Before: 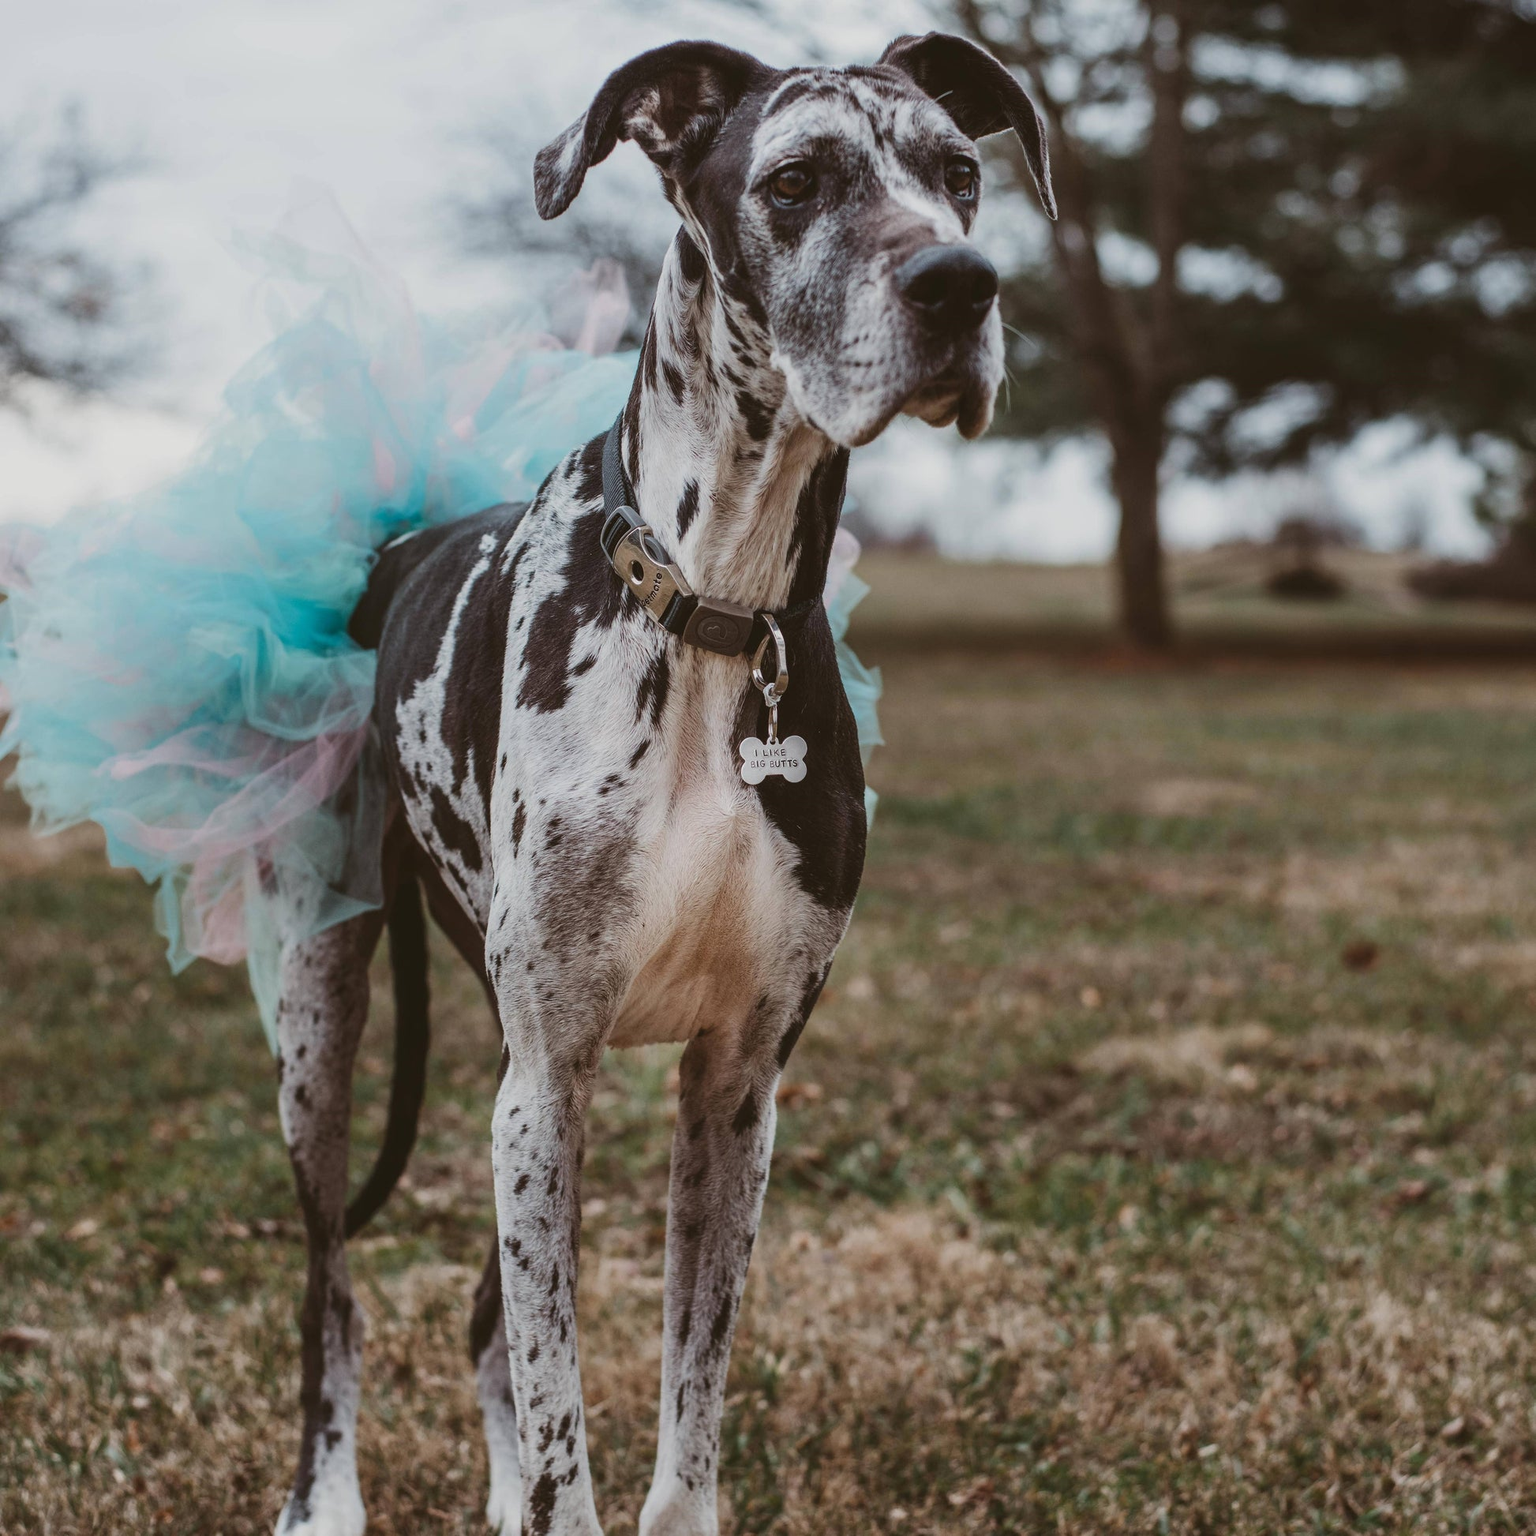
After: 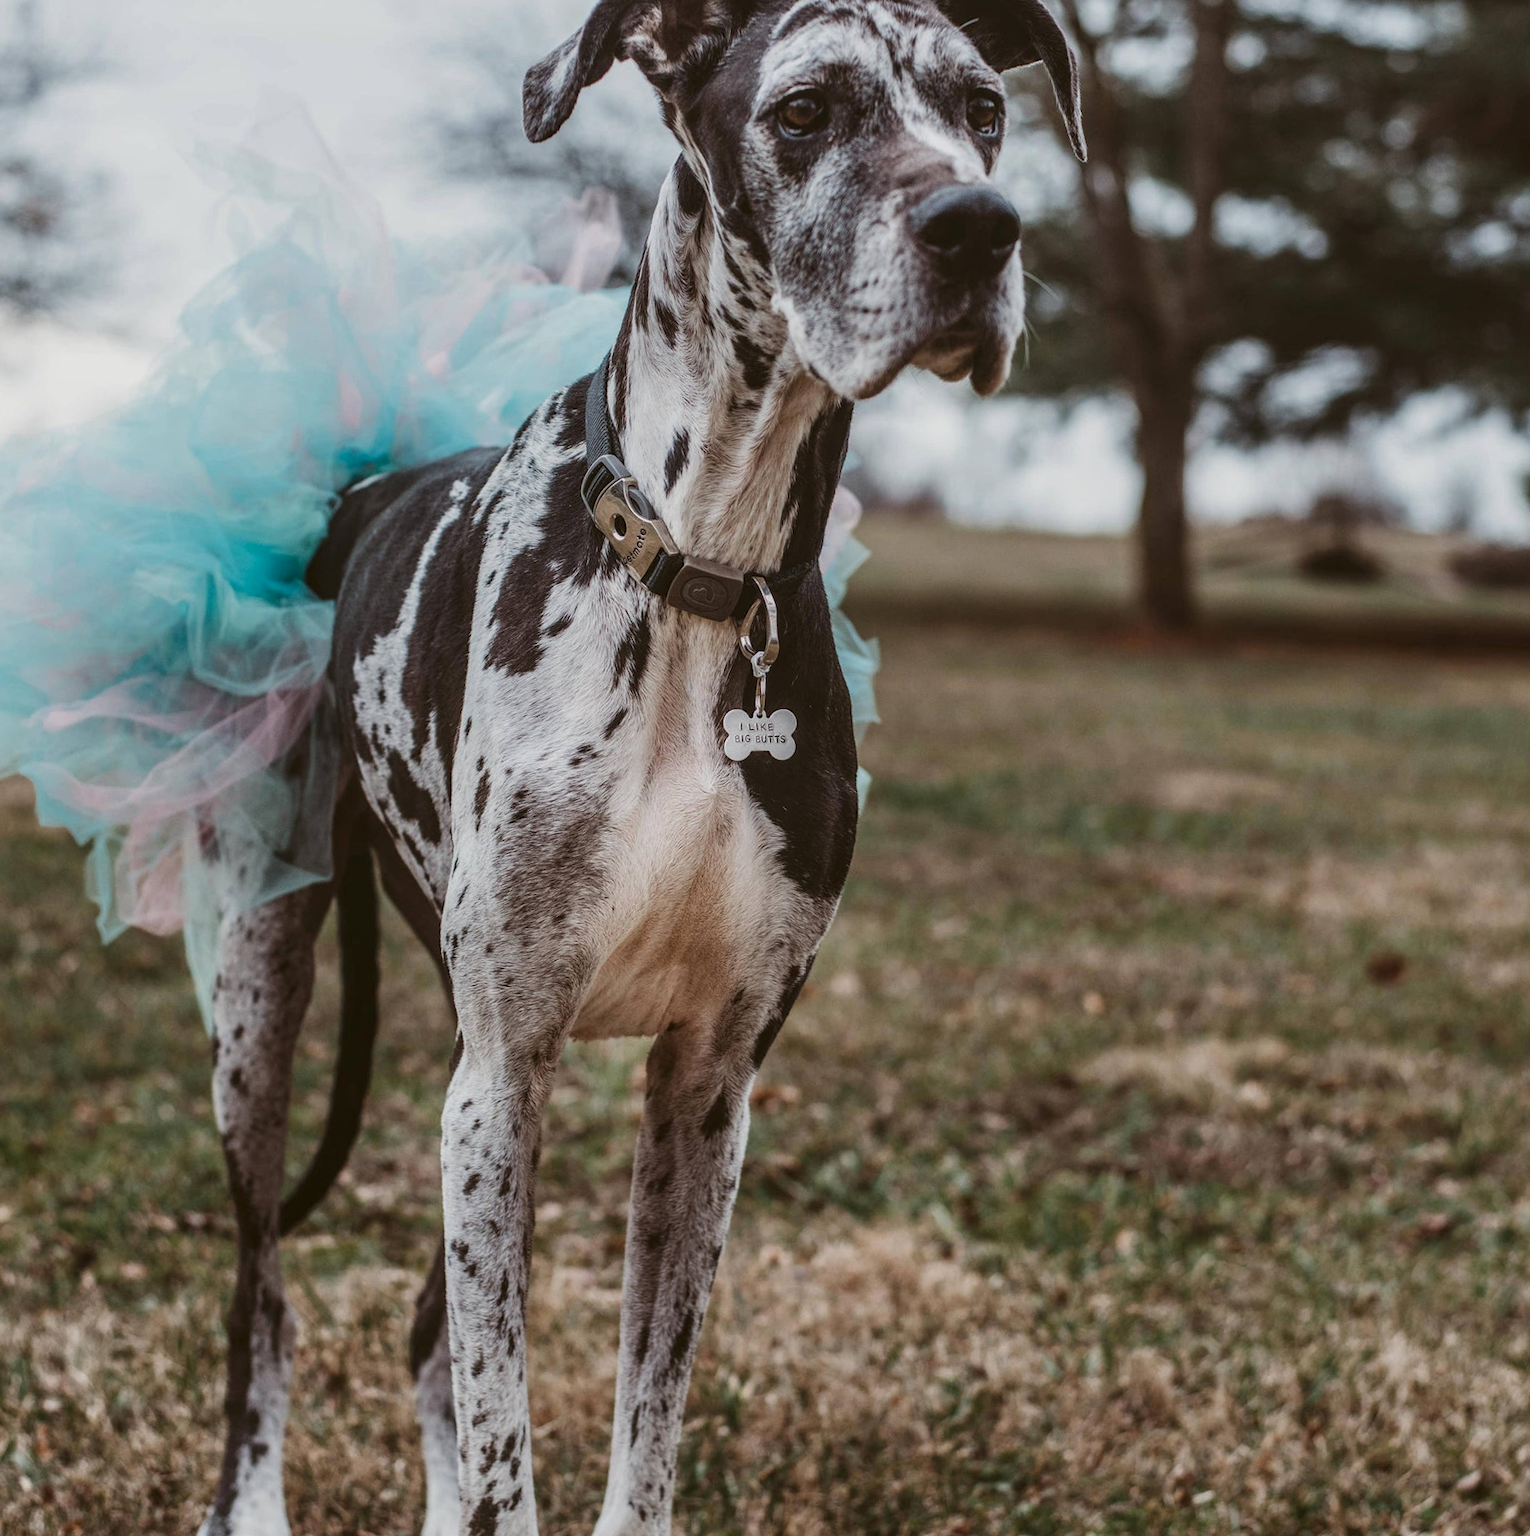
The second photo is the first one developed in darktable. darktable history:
crop and rotate: angle -1.99°, left 3.084%, top 3.744%, right 1.574%, bottom 0.555%
local contrast: on, module defaults
